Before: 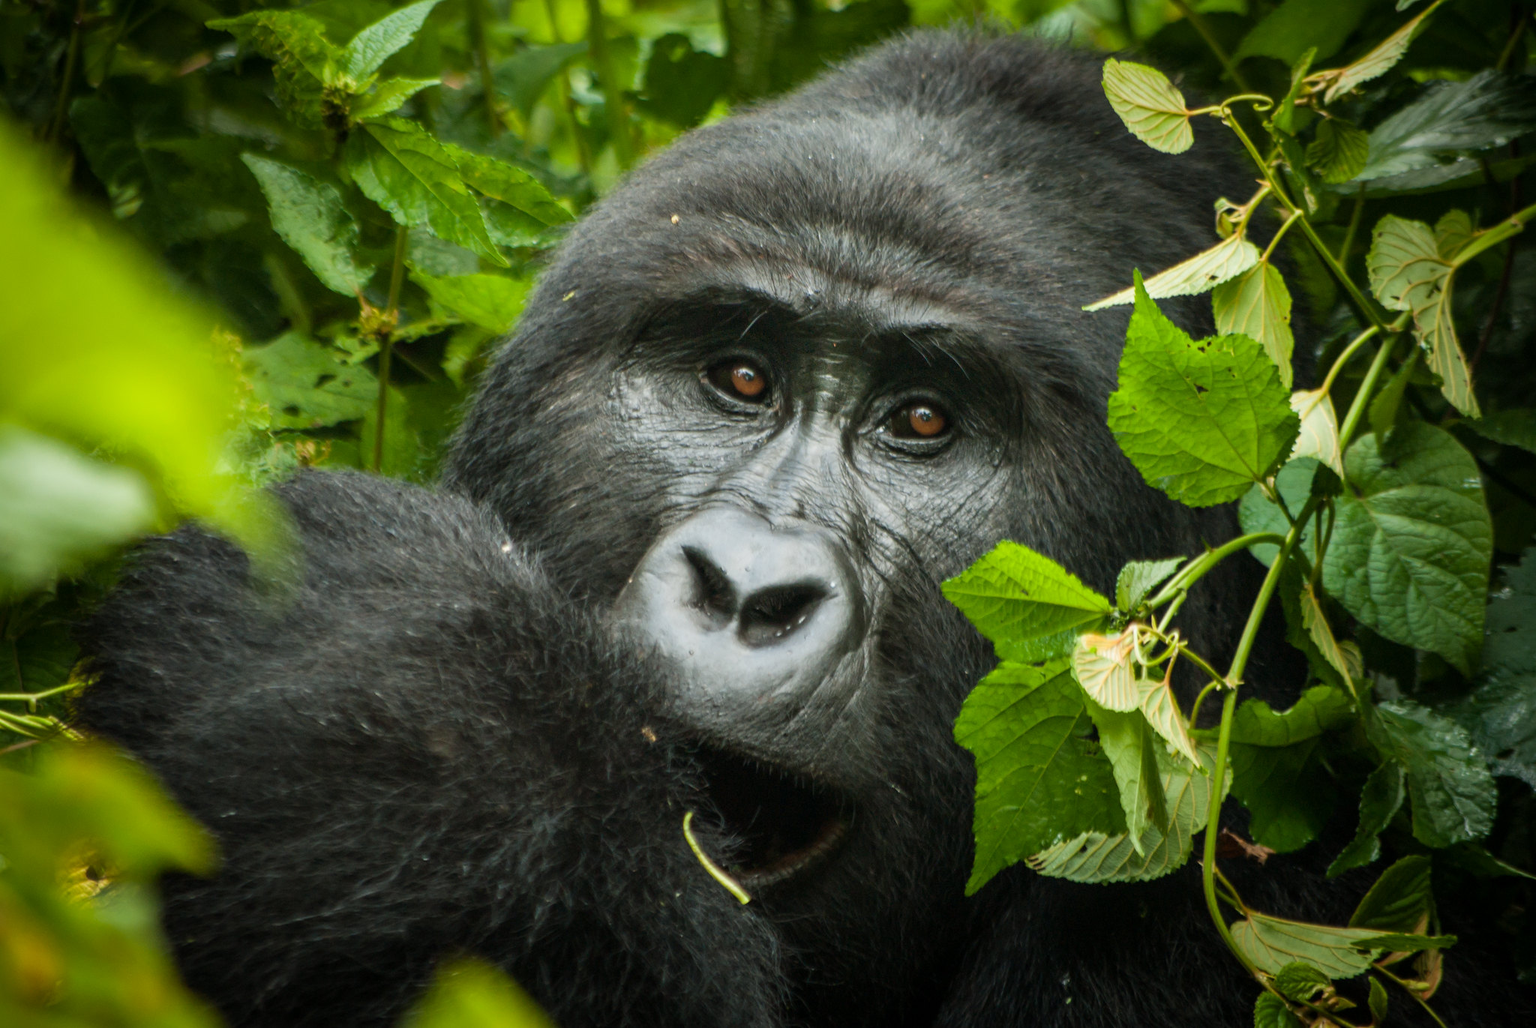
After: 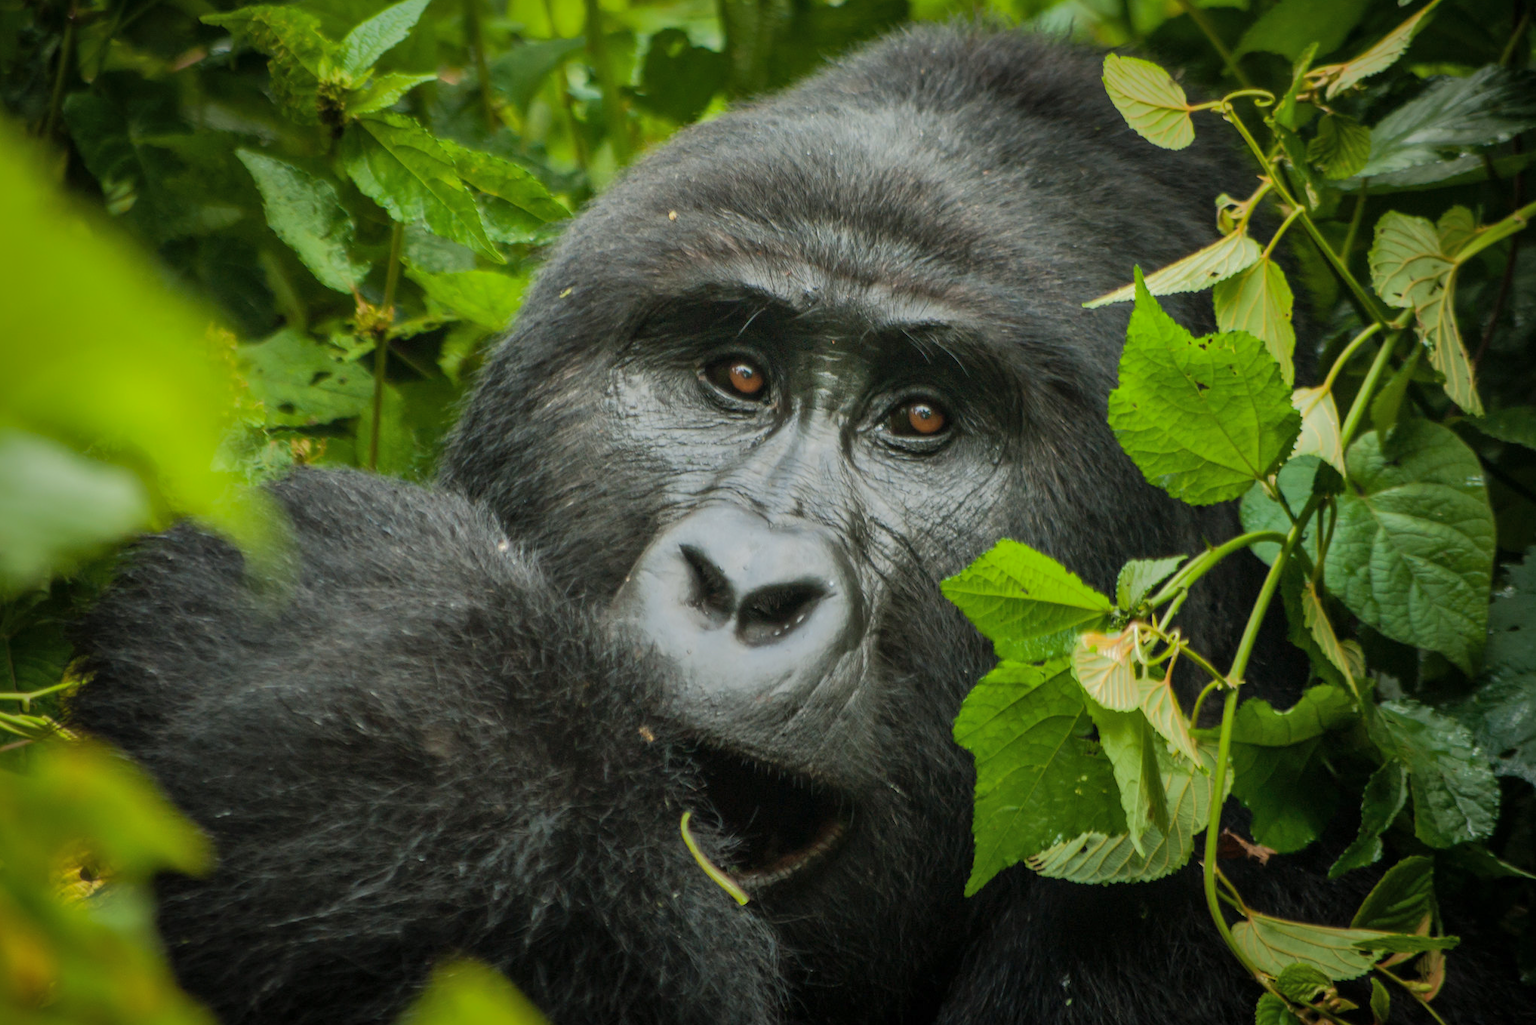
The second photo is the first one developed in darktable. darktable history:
crop: left 0.456%, top 0.513%, right 0.147%, bottom 0.434%
color correction: highlights b* 0.006, saturation 0.991
shadows and highlights: shadows 38.43, highlights -75.31
